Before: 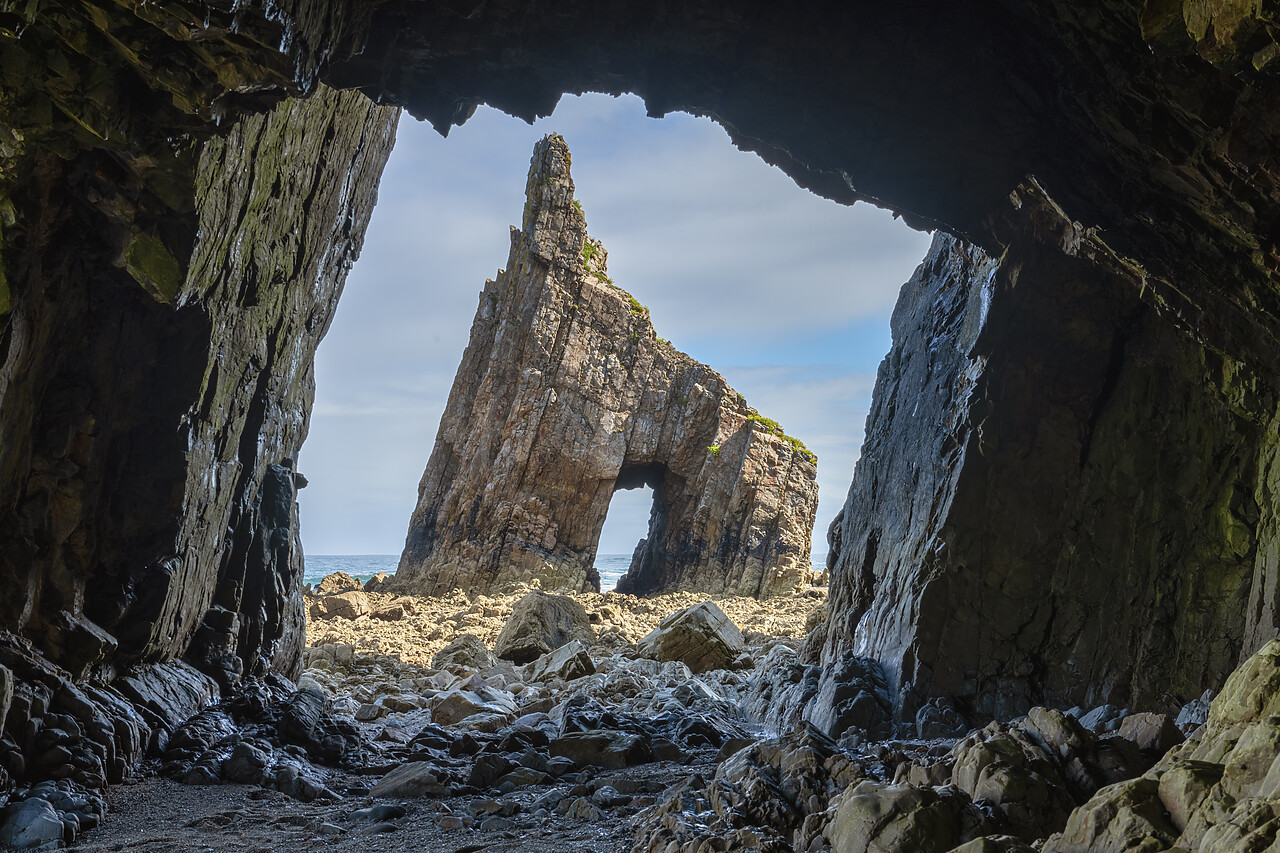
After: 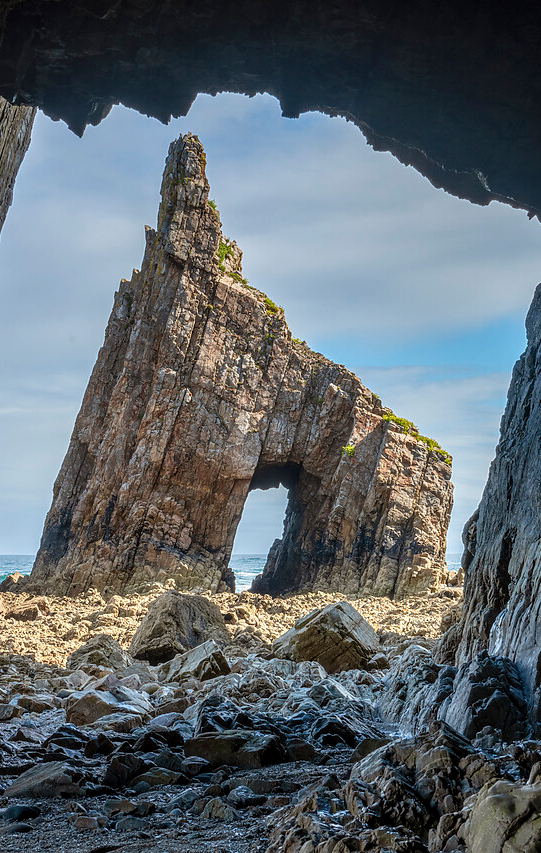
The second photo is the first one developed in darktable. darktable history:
crop: left 28.592%, right 29.089%
local contrast: on, module defaults
